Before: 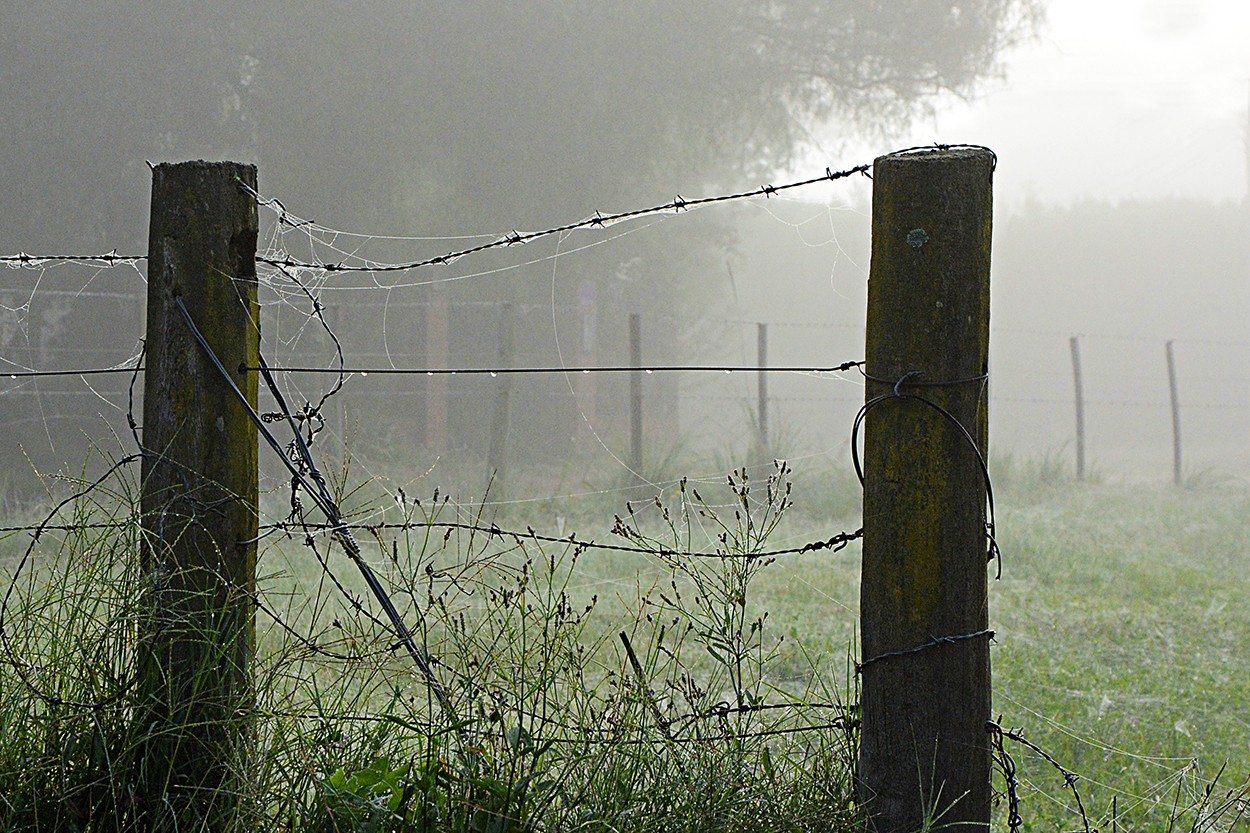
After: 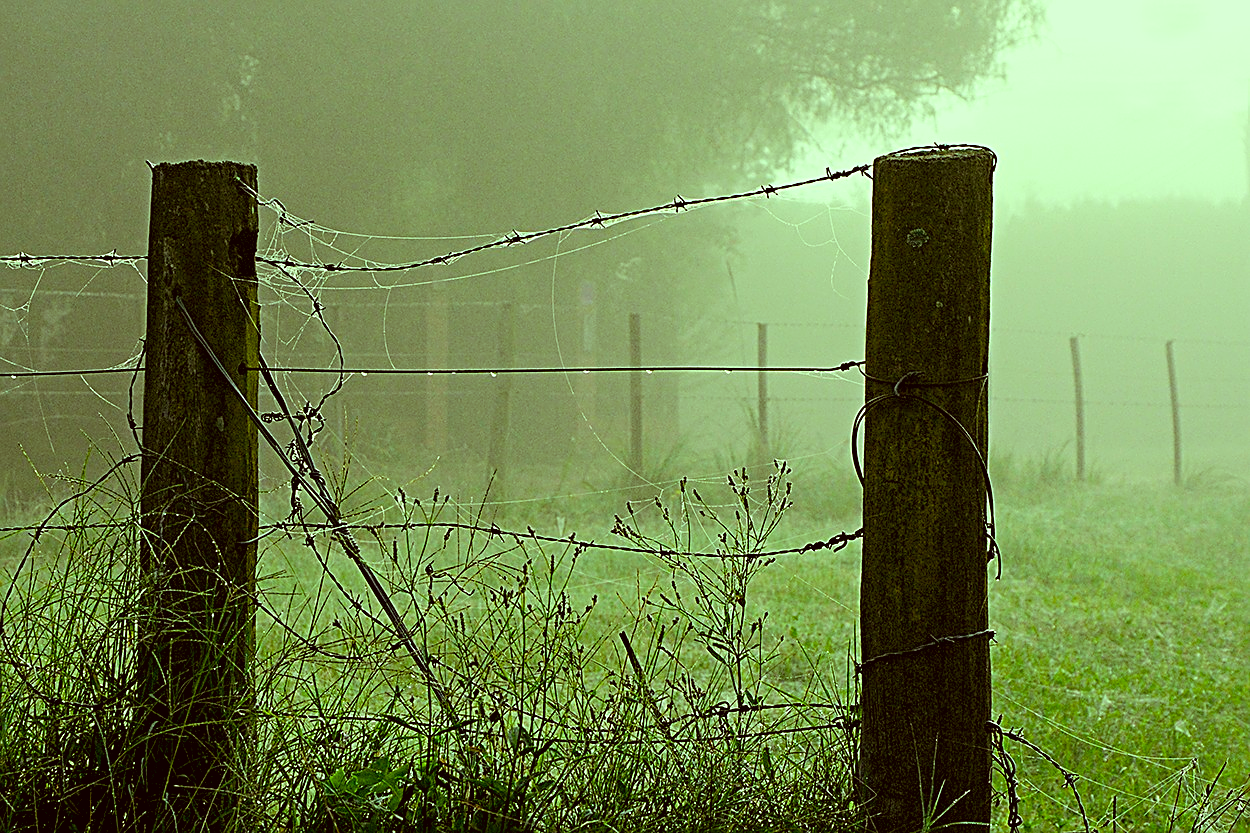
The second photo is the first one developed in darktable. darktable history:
color correction: highlights a* 0.149, highlights b* 29.37, shadows a* -0.181, shadows b* 21.52
color balance rgb: shadows lift › chroma 1.018%, shadows lift › hue 242.16°, highlights gain › chroma 5.48%, highlights gain › hue 196.07°, global offset › luminance -0.873%, perceptual saturation grading › global saturation 9.732%, global vibrance 11.077%
sharpen: on, module defaults
